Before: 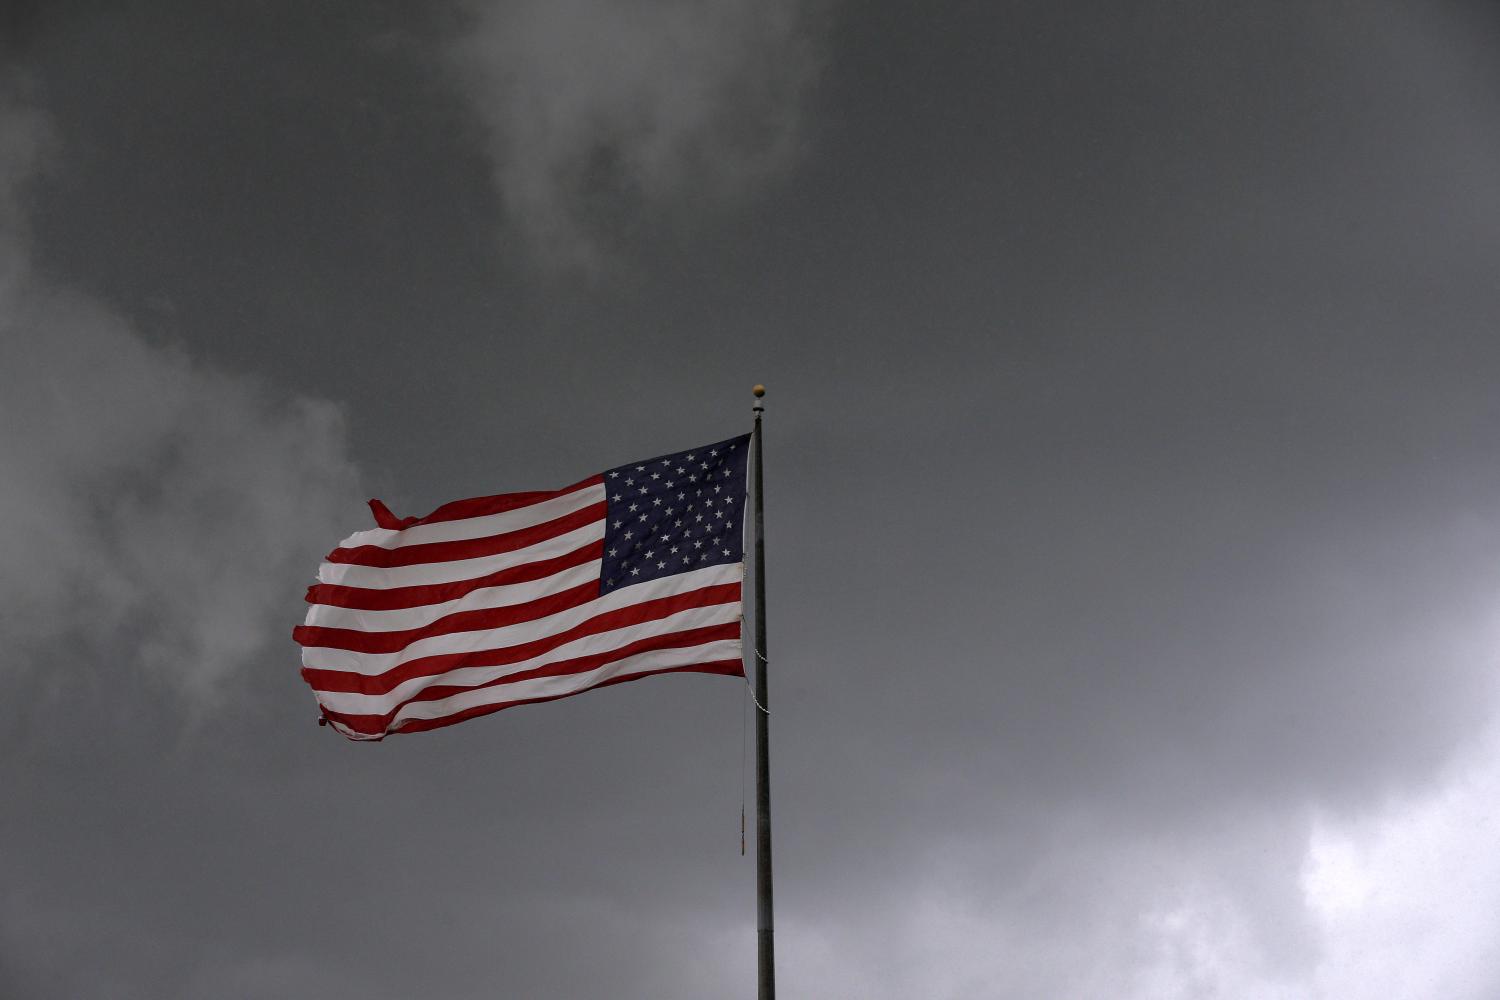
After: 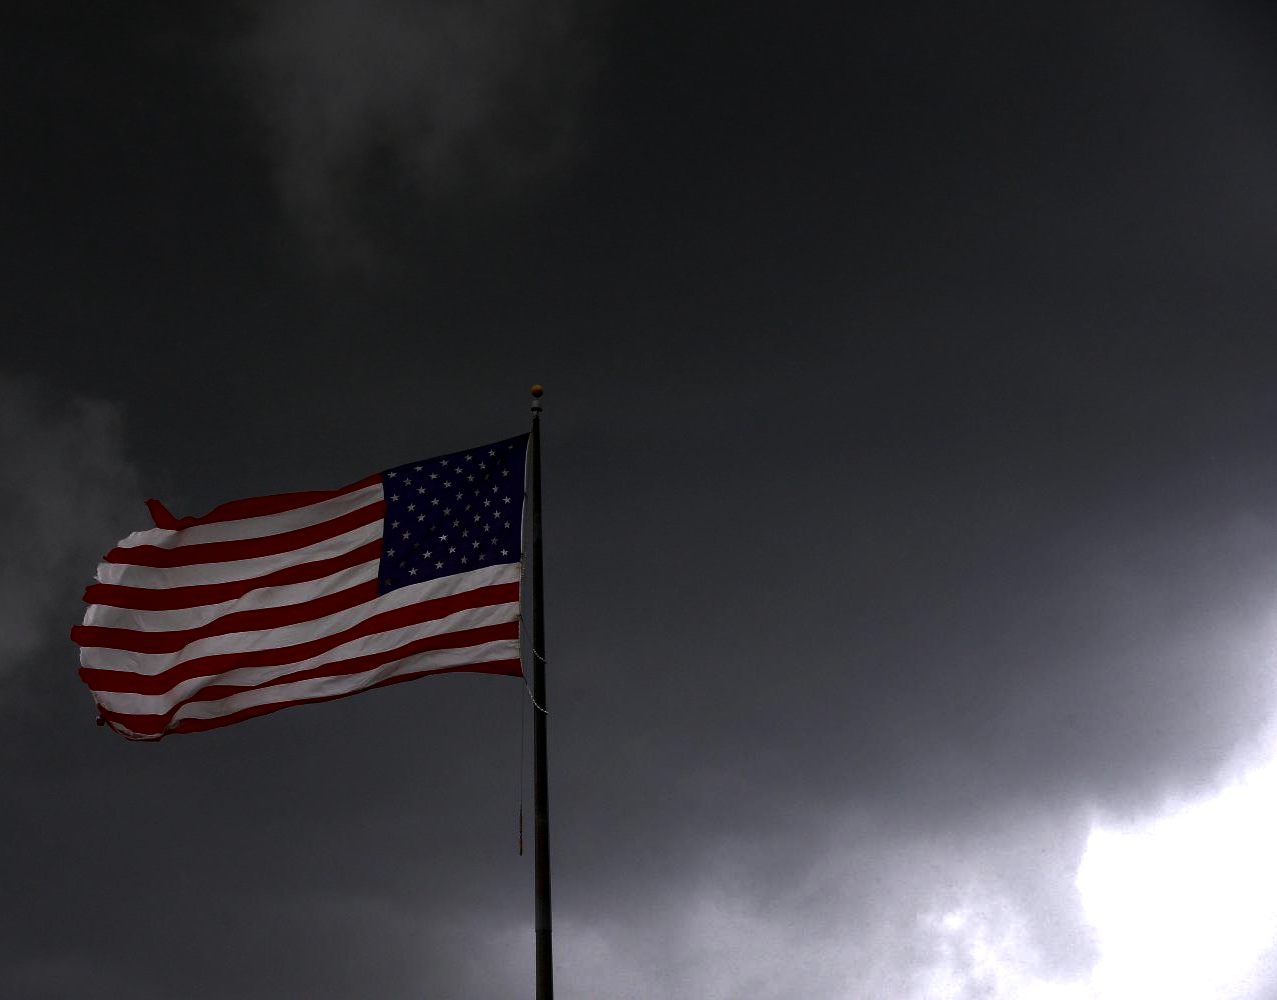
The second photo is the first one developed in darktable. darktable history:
crop and rotate: left 14.807%
tone equalizer: -8 EV -0.433 EV, -7 EV -0.4 EV, -6 EV -0.337 EV, -5 EV -0.259 EV, -3 EV 0.213 EV, -2 EV 0.351 EV, -1 EV 0.409 EV, +0 EV 0.426 EV, mask exposure compensation -0.509 EV
contrast brightness saturation: brightness -0.519
